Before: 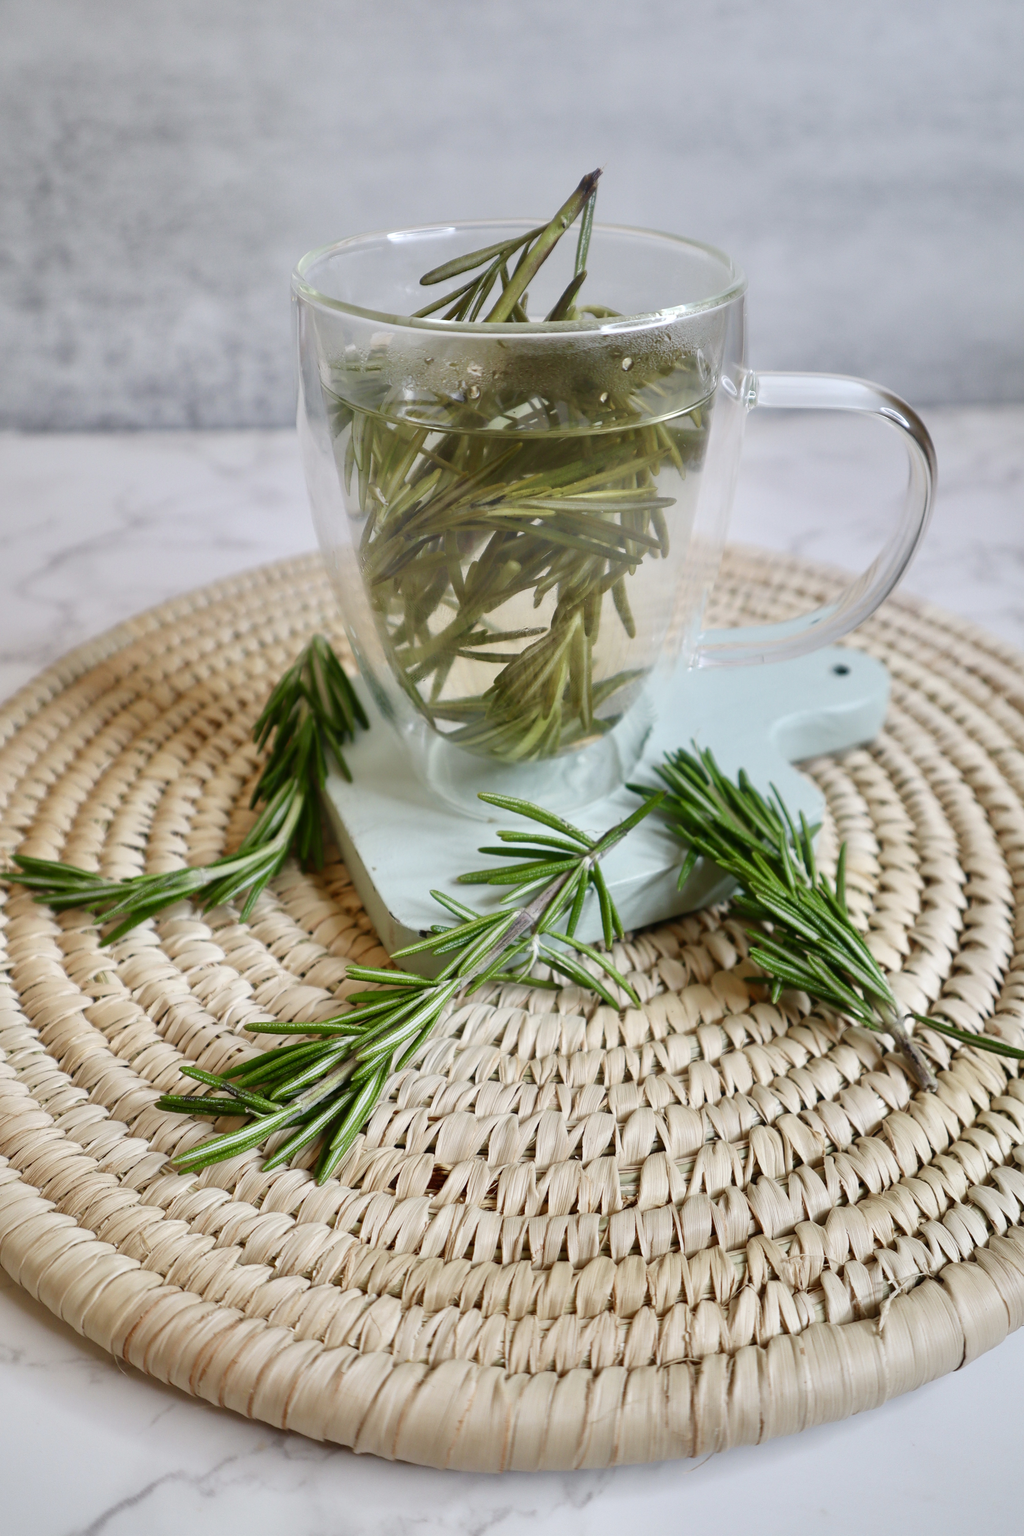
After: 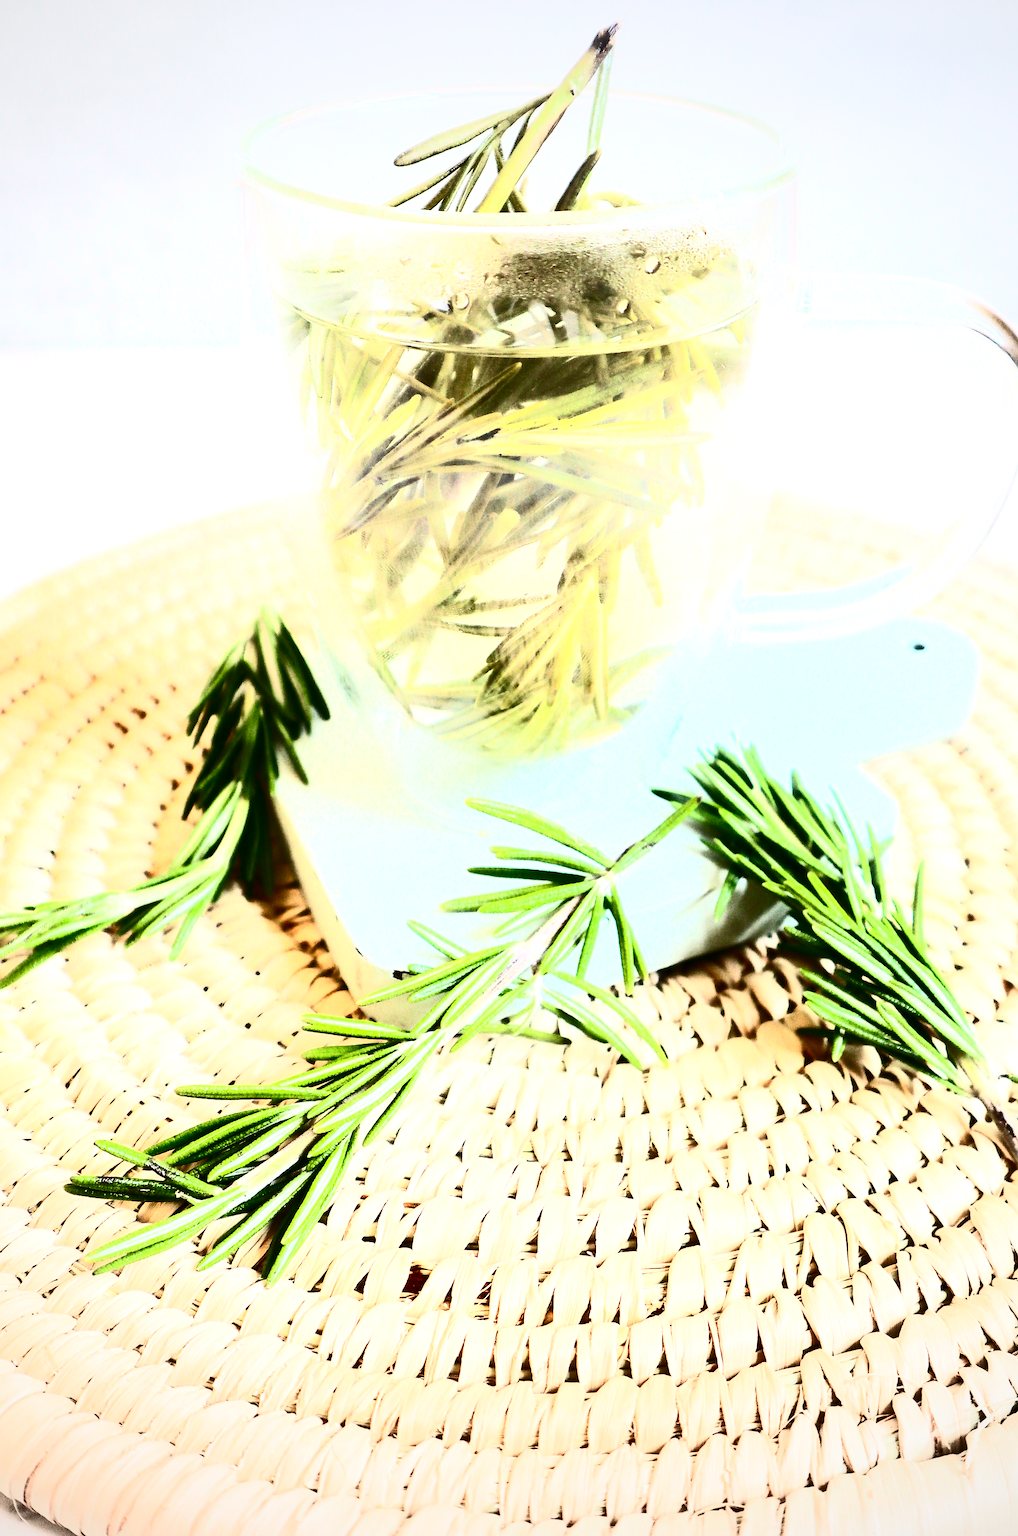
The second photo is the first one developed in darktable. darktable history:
exposure: exposure 0.951 EV, compensate highlight preservation false
sharpen: on, module defaults
vignetting: brightness -0.205, width/height ratio 1.1
tone equalizer: -8 EV -0.762 EV, -7 EV -0.686 EV, -6 EV -0.573 EV, -5 EV -0.396 EV, -3 EV 0.375 EV, -2 EV 0.6 EV, -1 EV 0.688 EV, +0 EV 0.746 EV
contrast brightness saturation: contrast 0.925, brightness 0.198
crop and rotate: left 10.181%, top 9.887%, right 9.992%, bottom 9.845%
